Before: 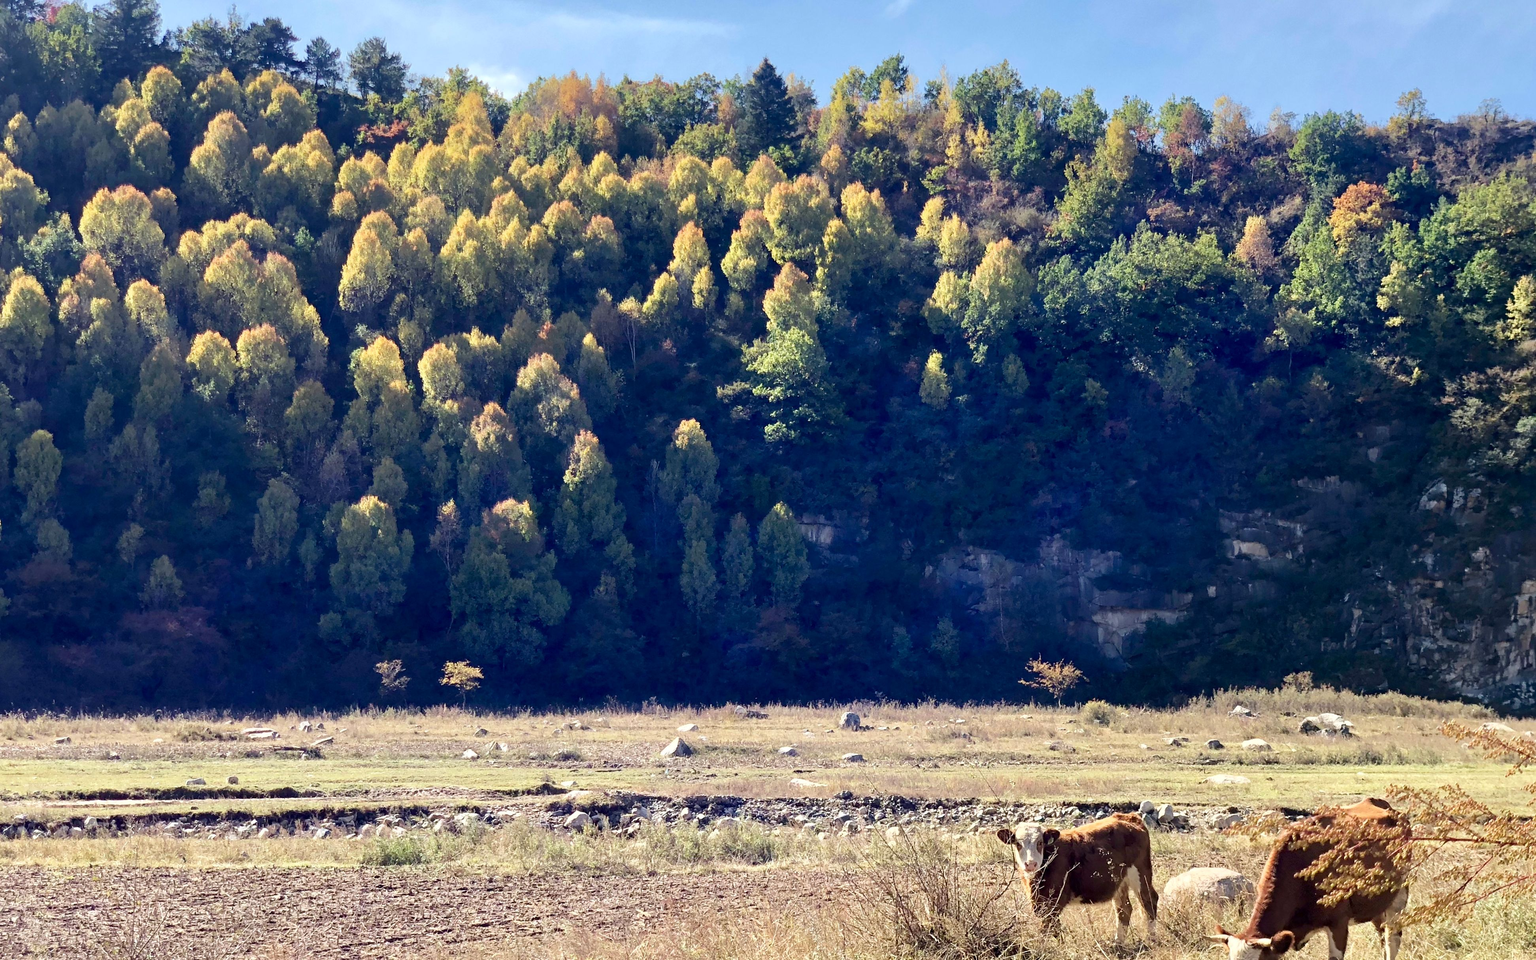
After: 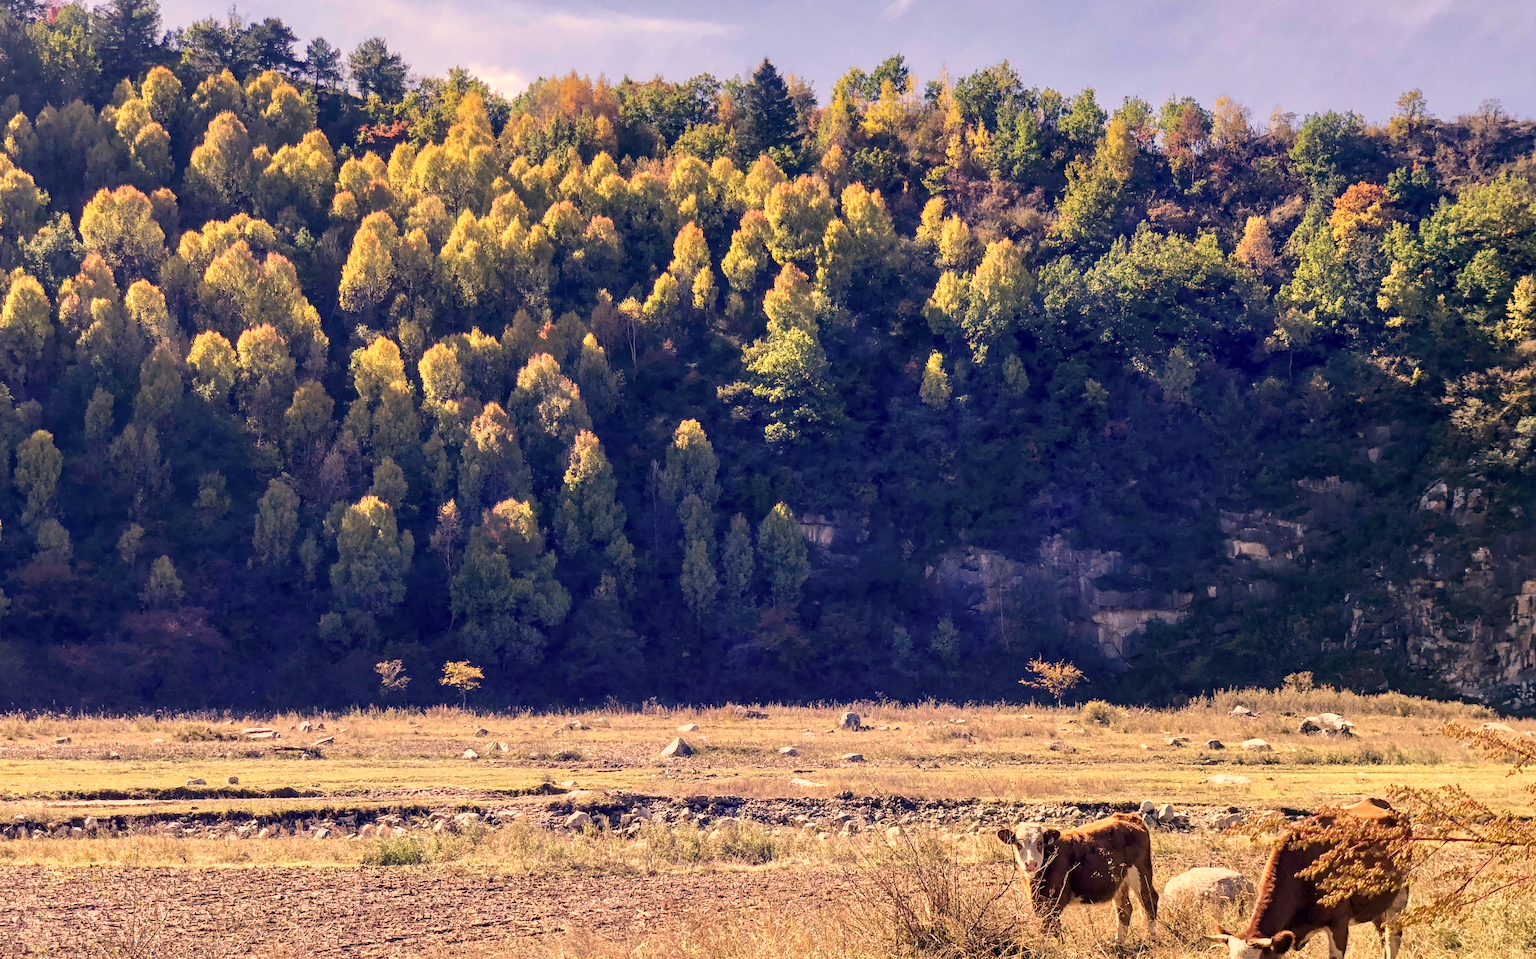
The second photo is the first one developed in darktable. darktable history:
local contrast: on, module defaults
color correction: highlights a* 17.88, highlights b* 18.79
